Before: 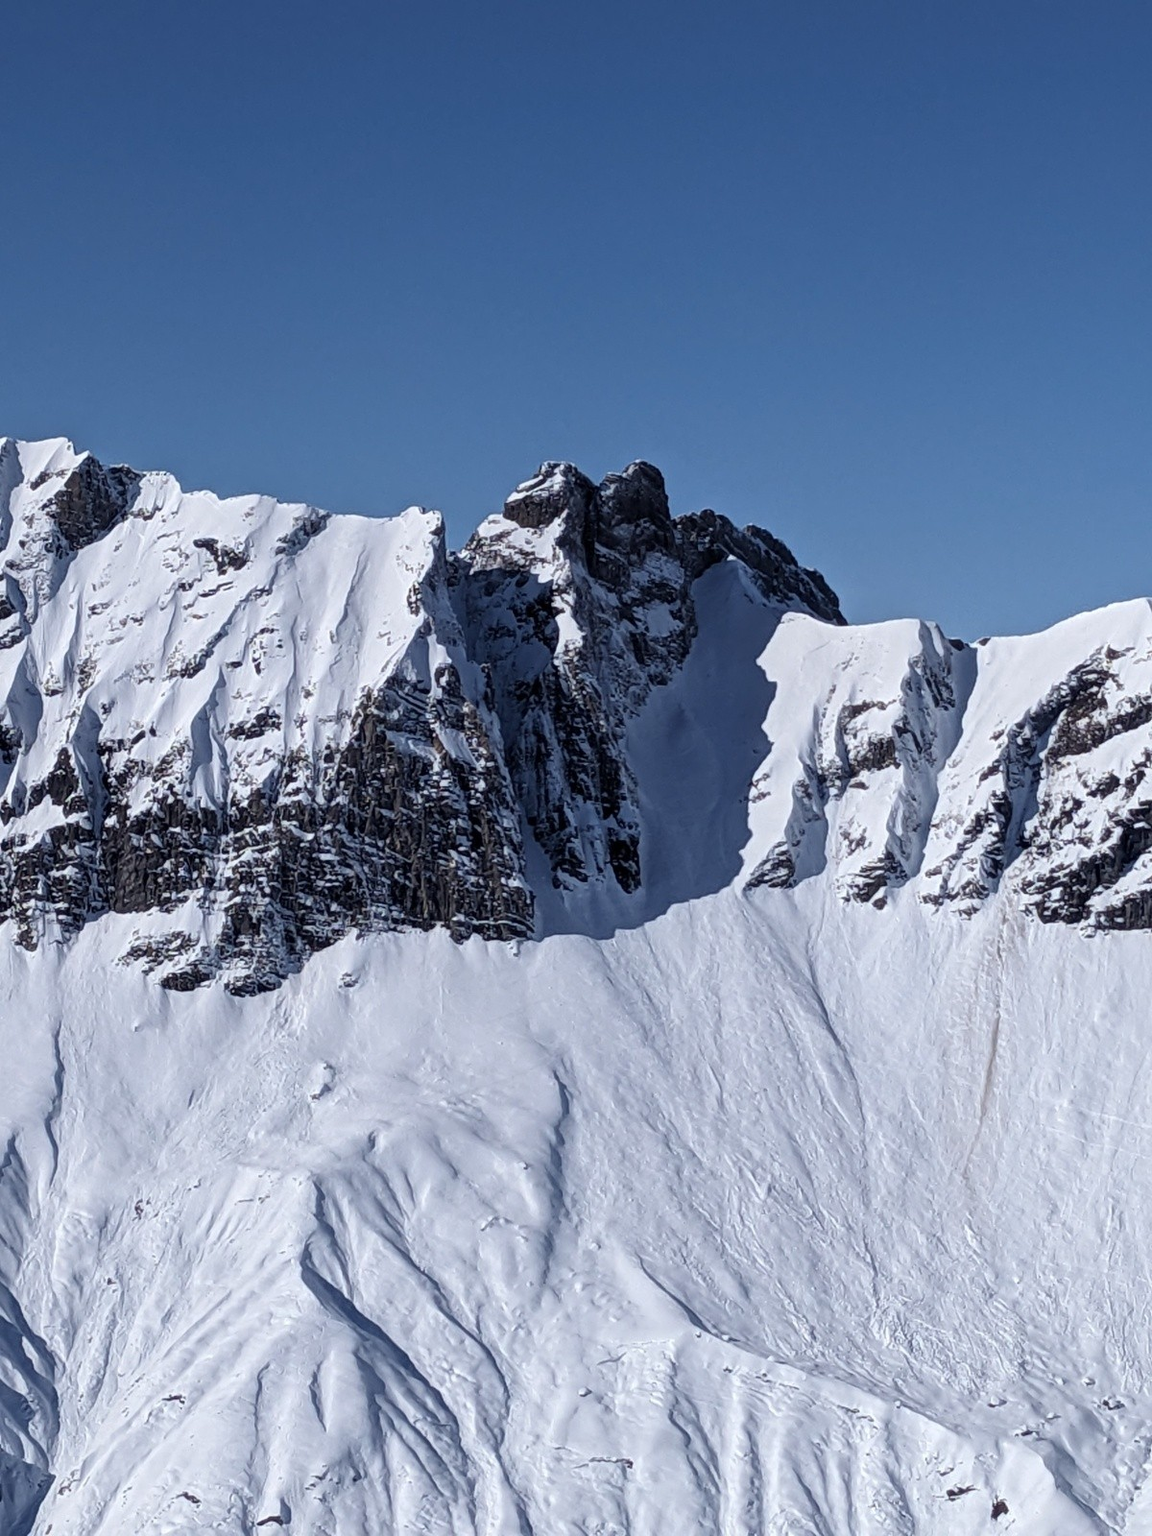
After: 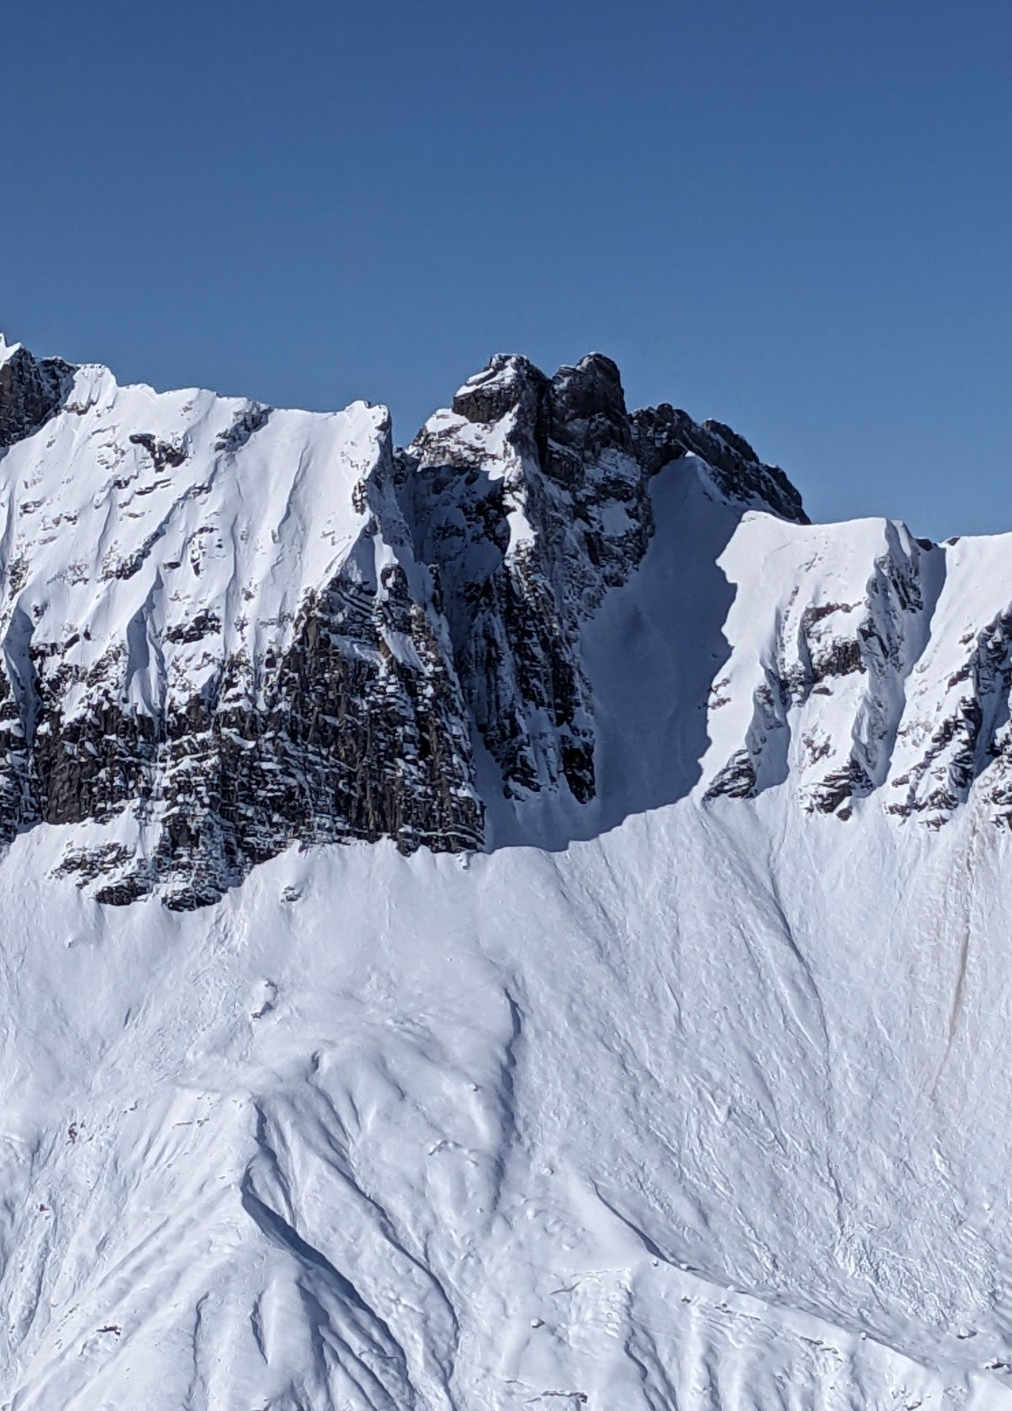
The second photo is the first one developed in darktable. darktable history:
crop: left 6.048%, top 7.956%, right 9.539%, bottom 3.804%
